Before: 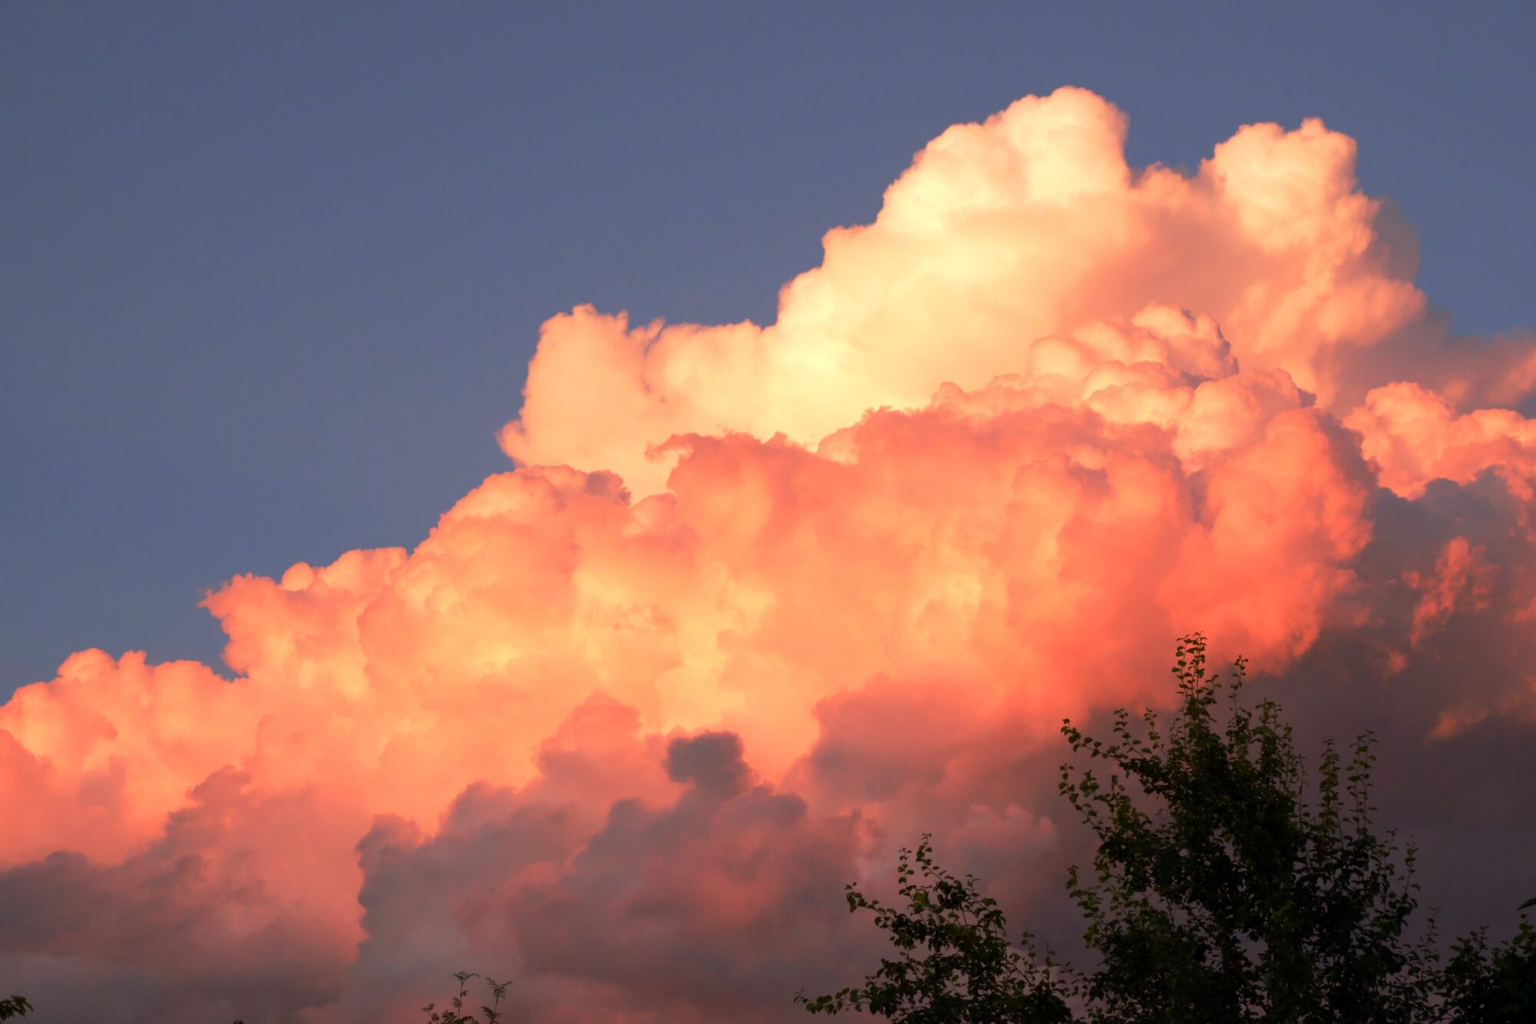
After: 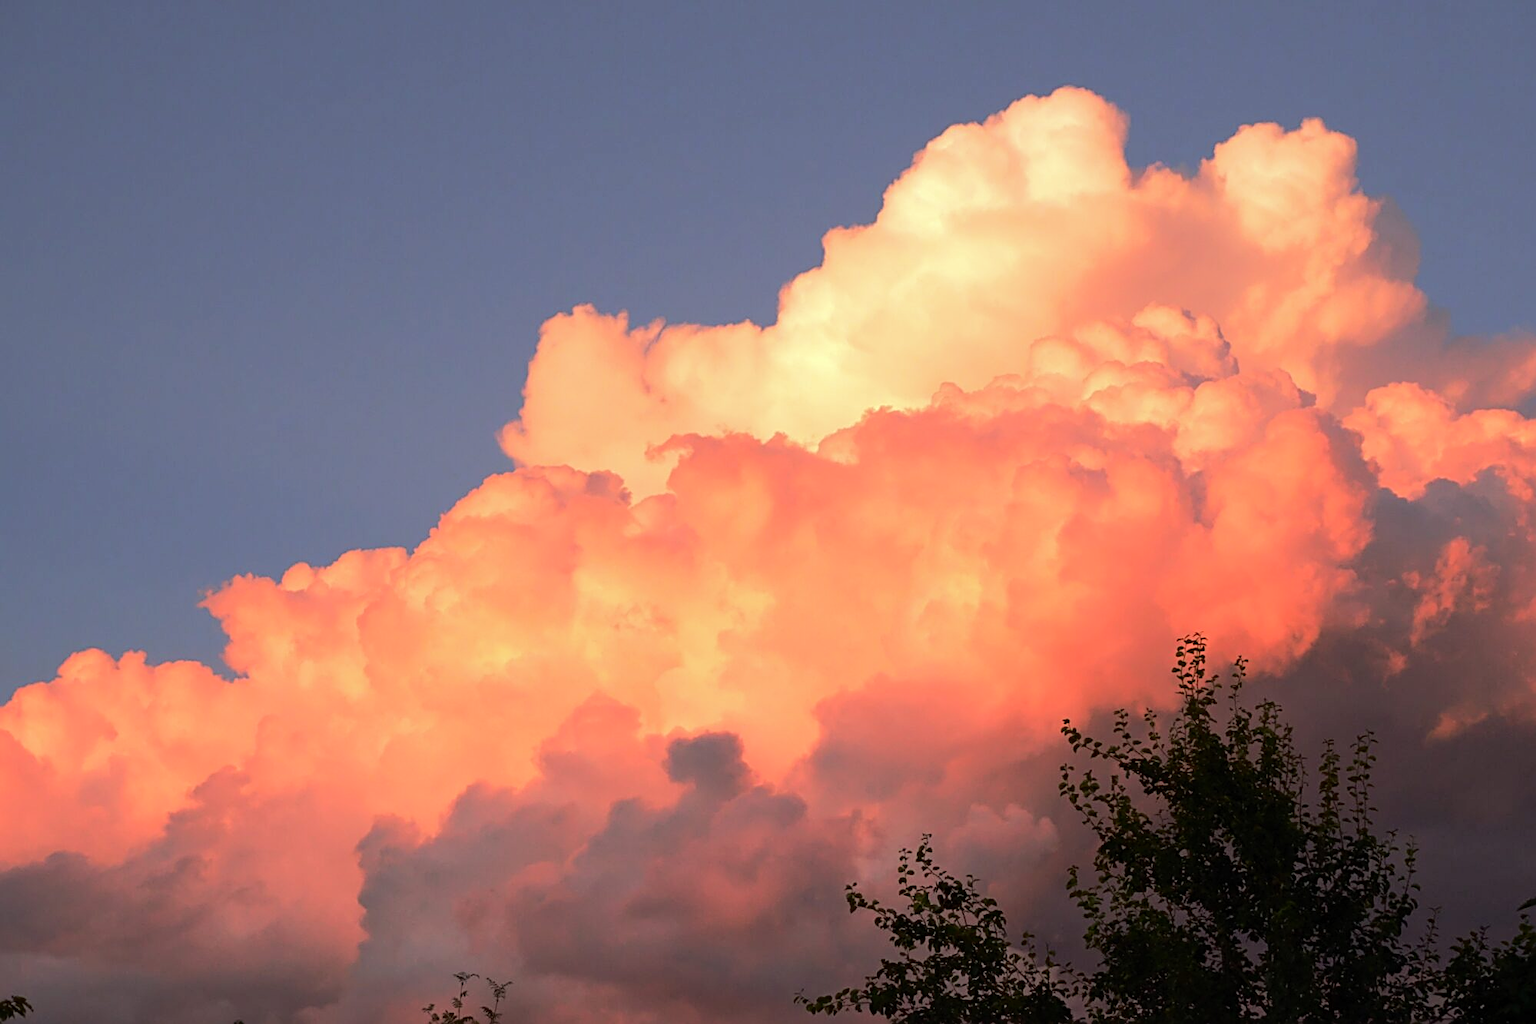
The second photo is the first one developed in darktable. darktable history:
sharpen: radius 2.562, amount 0.646
tone curve: curves: ch0 [(0, 0) (0.003, 0.006) (0.011, 0.014) (0.025, 0.024) (0.044, 0.035) (0.069, 0.046) (0.1, 0.074) (0.136, 0.115) (0.177, 0.161) (0.224, 0.226) (0.277, 0.293) (0.335, 0.364) (0.399, 0.441) (0.468, 0.52) (0.543, 0.58) (0.623, 0.657) (0.709, 0.72) (0.801, 0.794) (0.898, 0.883) (1, 1)], color space Lab, independent channels, preserve colors none
